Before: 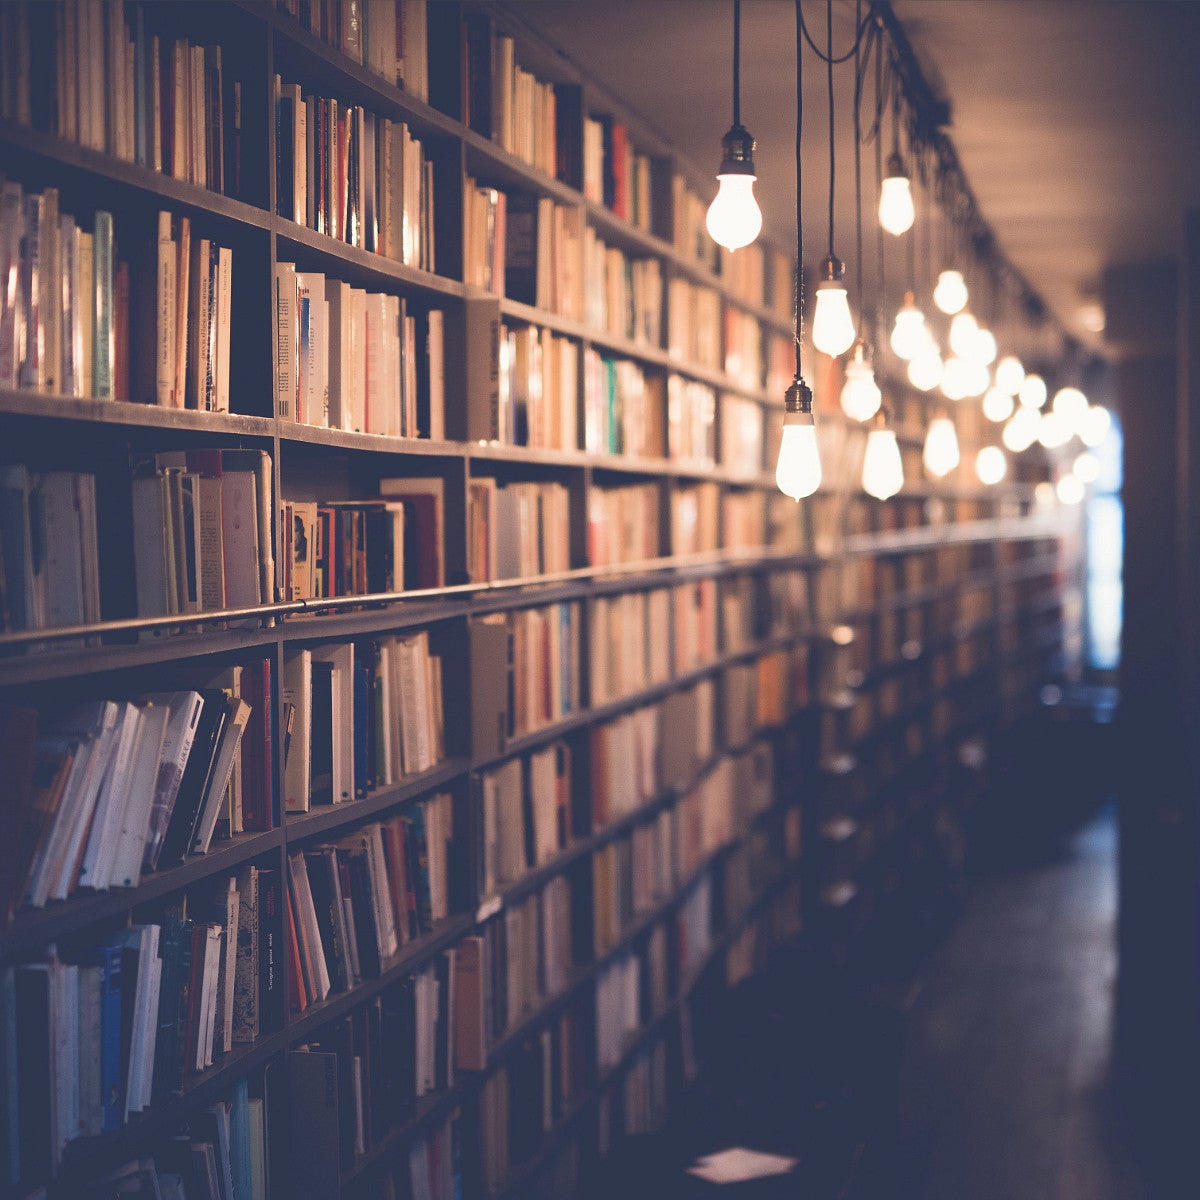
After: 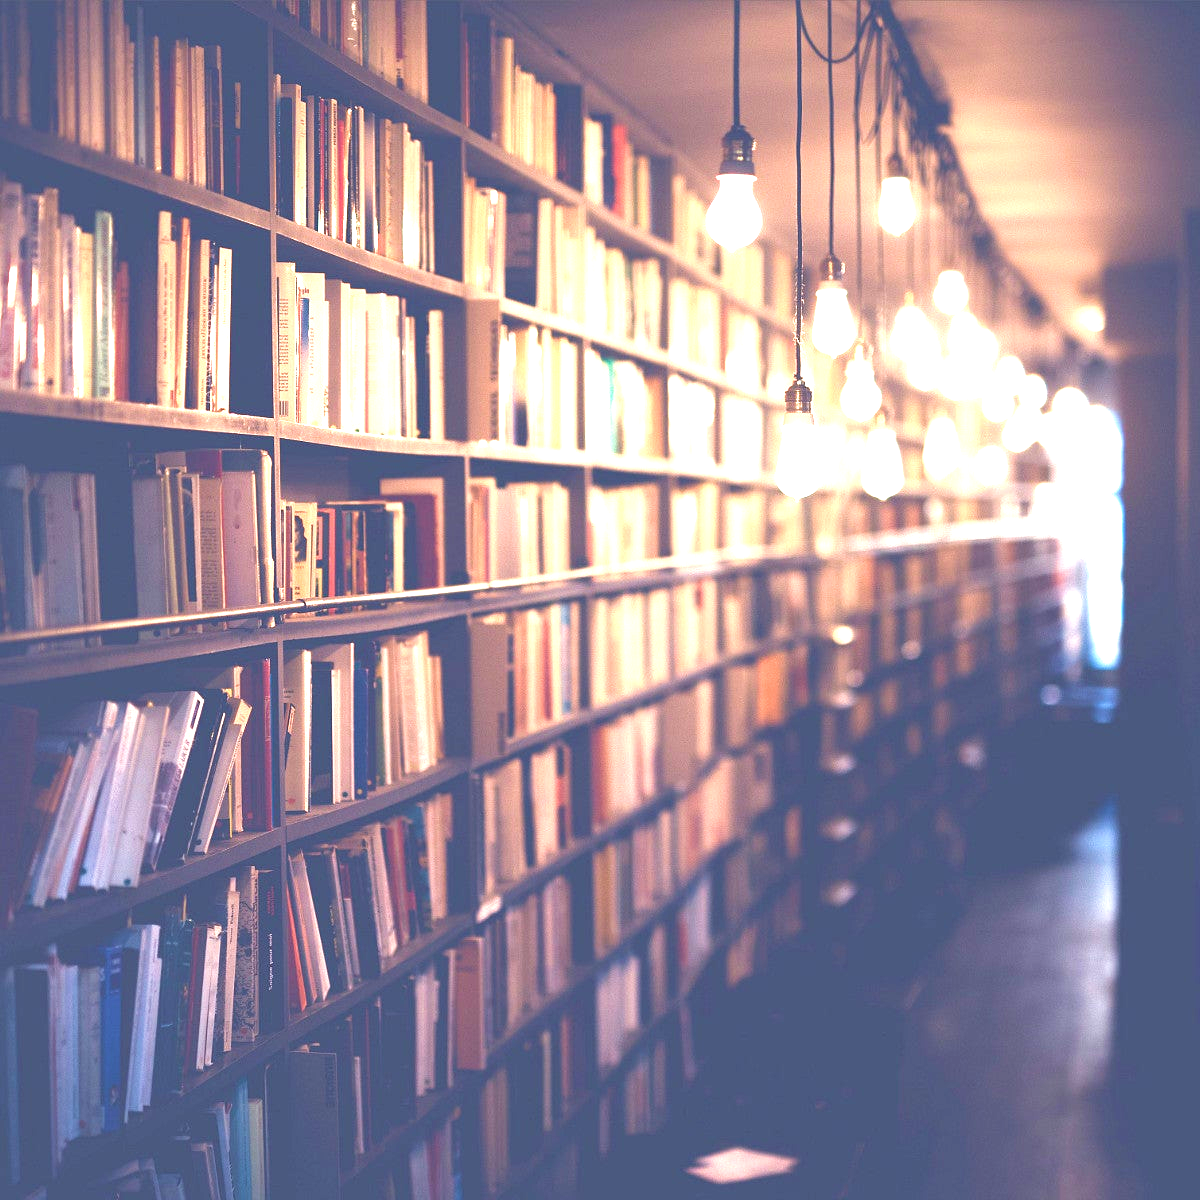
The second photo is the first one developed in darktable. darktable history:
tone equalizer: -8 EV -0.587 EV, edges refinement/feathering 500, mask exposure compensation -1.57 EV, preserve details no
exposure: black level correction 0, exposure 1.447 EV, compensate exposure bias true, compensate highlight preservation false
velvia: on, module defaults
color calibration: illuminant same as pipeline (D50), adaptation XYZ, x 0.347, y 0.357, temperature 5014.69 K, gamut compression 0.998
